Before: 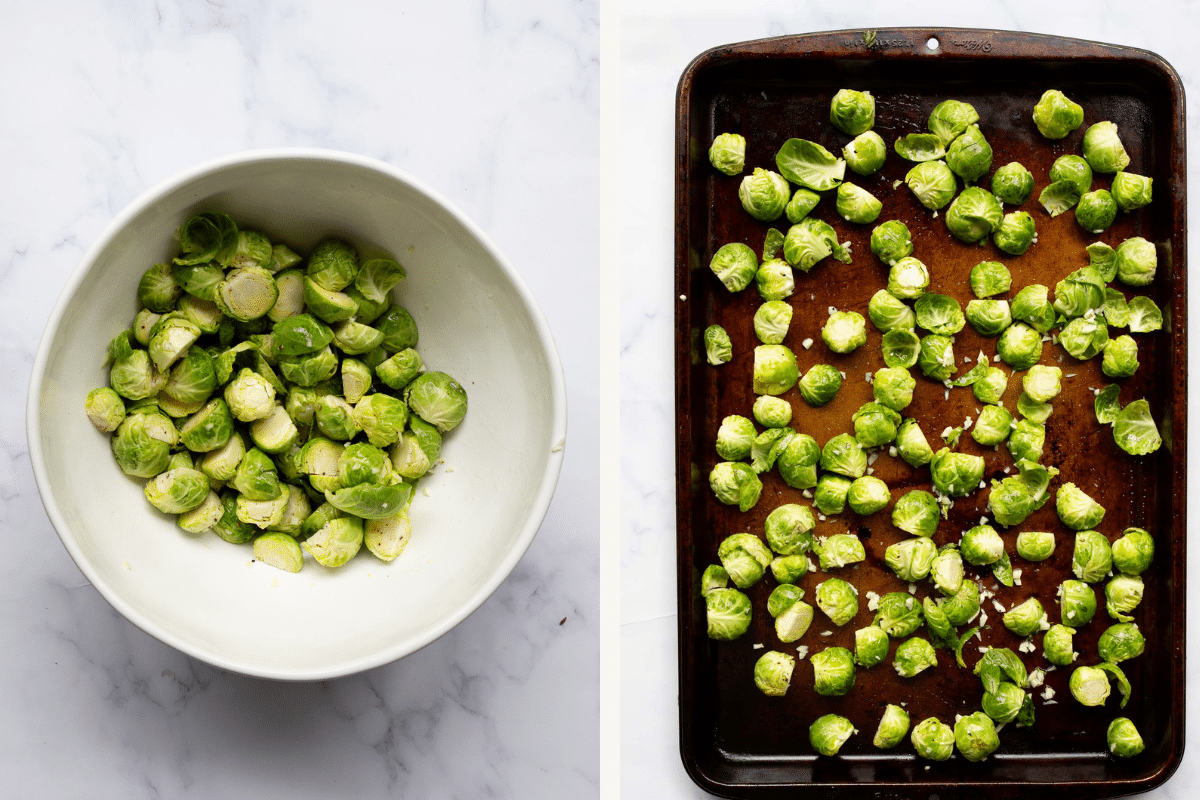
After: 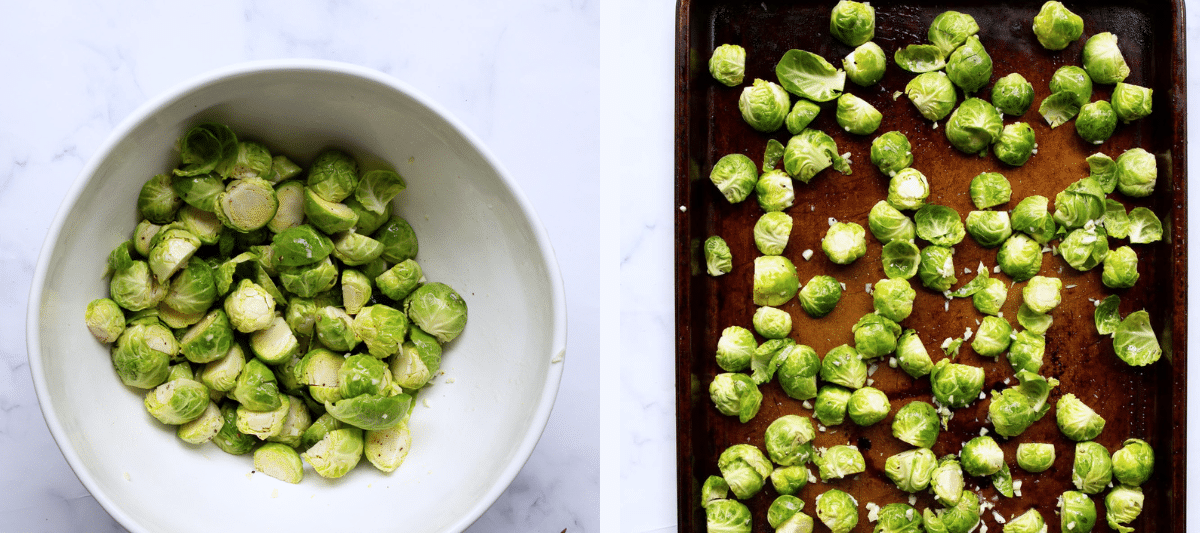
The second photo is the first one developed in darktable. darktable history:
crop: top 11.166%, bottom 22.168%
color calibration: illuminant as shot in camera, x 0.358, y 0.373, temperature 4628.91 K
